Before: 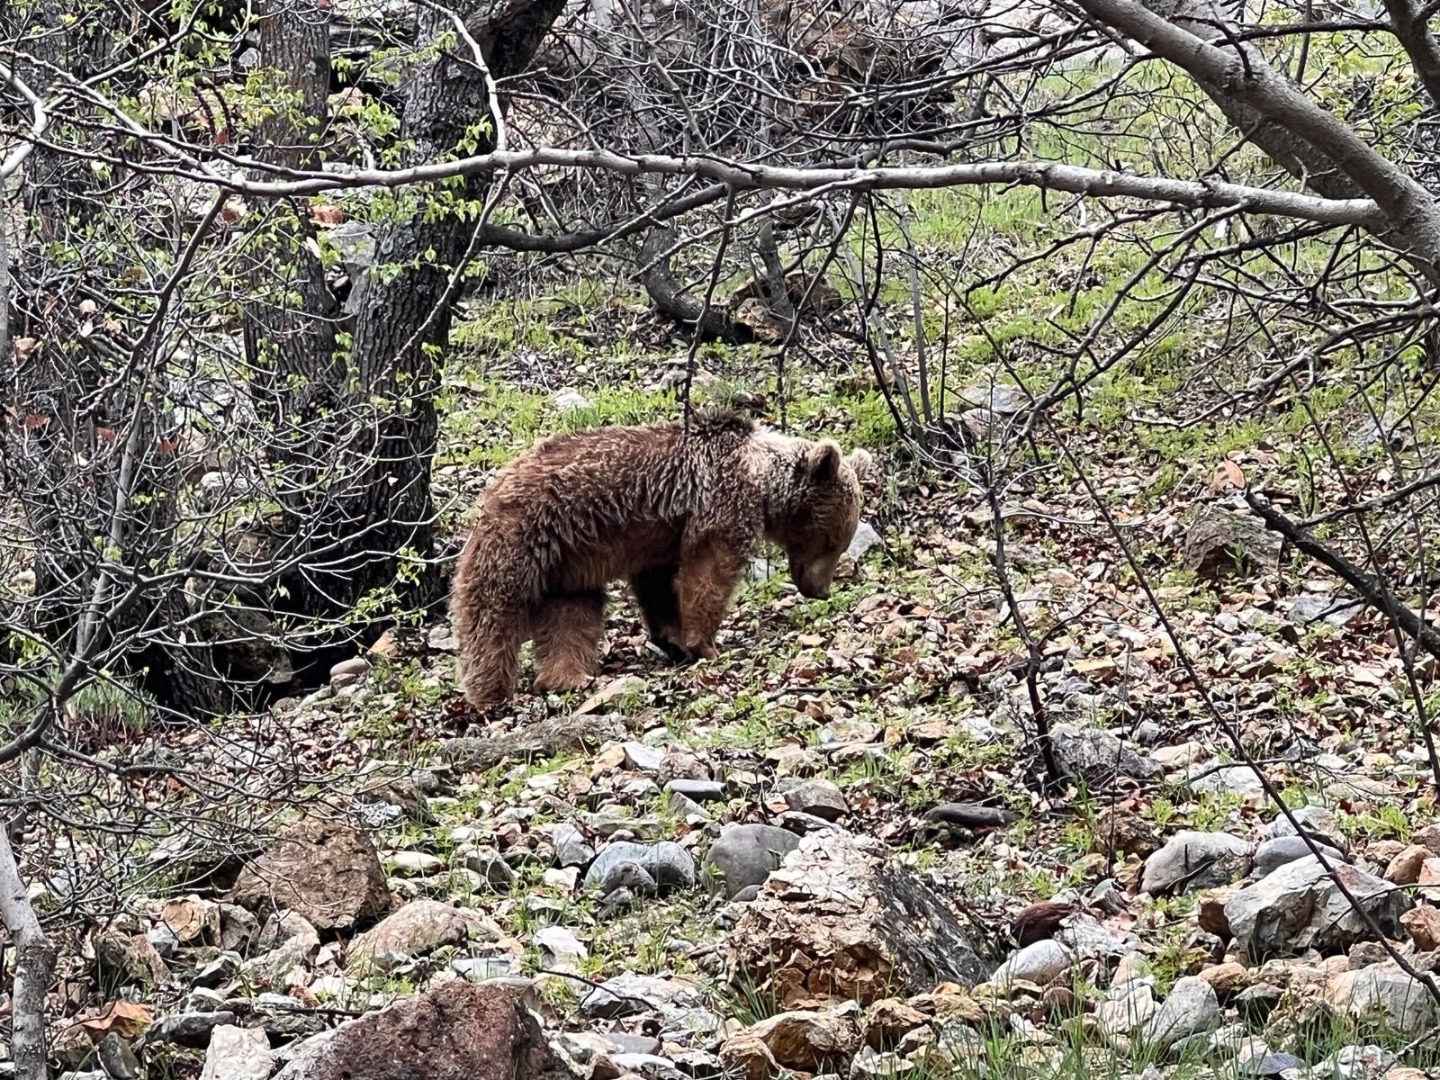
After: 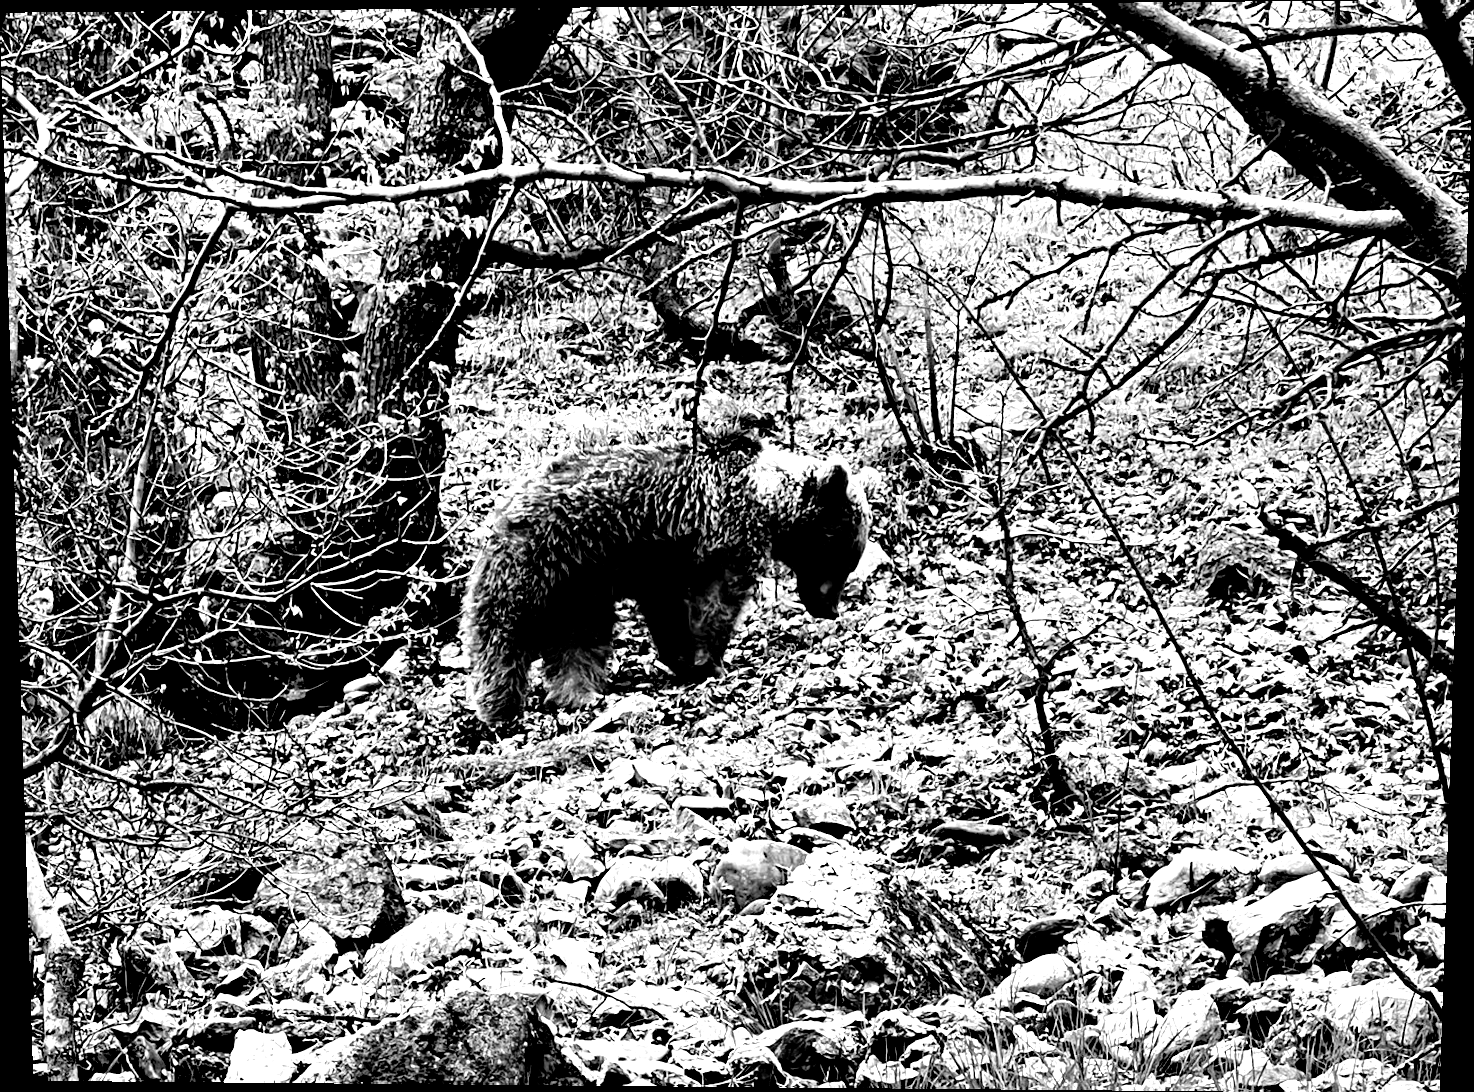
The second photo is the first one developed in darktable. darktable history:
monochrome: a 32, b 64, size 2.3
exposure: black level correction 0.056, exposure -0.039 EV, compensate highlight preservation false
local contrast: mode bilateral grid, contrast 15, coarseness 36, detail 105%, midtone range 0.2
haze removal: compatibility mode true, adaptive false
color balance rgb: linear chroma grading › shadows -10%, linear chroma grading › global chroma 20%, perceptual saturation grading › global saturation 15%, perceptual brilliance grading › global brilliance 30%, perceptual brilliance grading › highlights 12%, perceptual brilliance grading › mid-tones 24%, global vibrance 20%
rotate and perspective: lens shift (vertical) 0.048, lens shift (horizontal) -0.024, automatic cropping off
